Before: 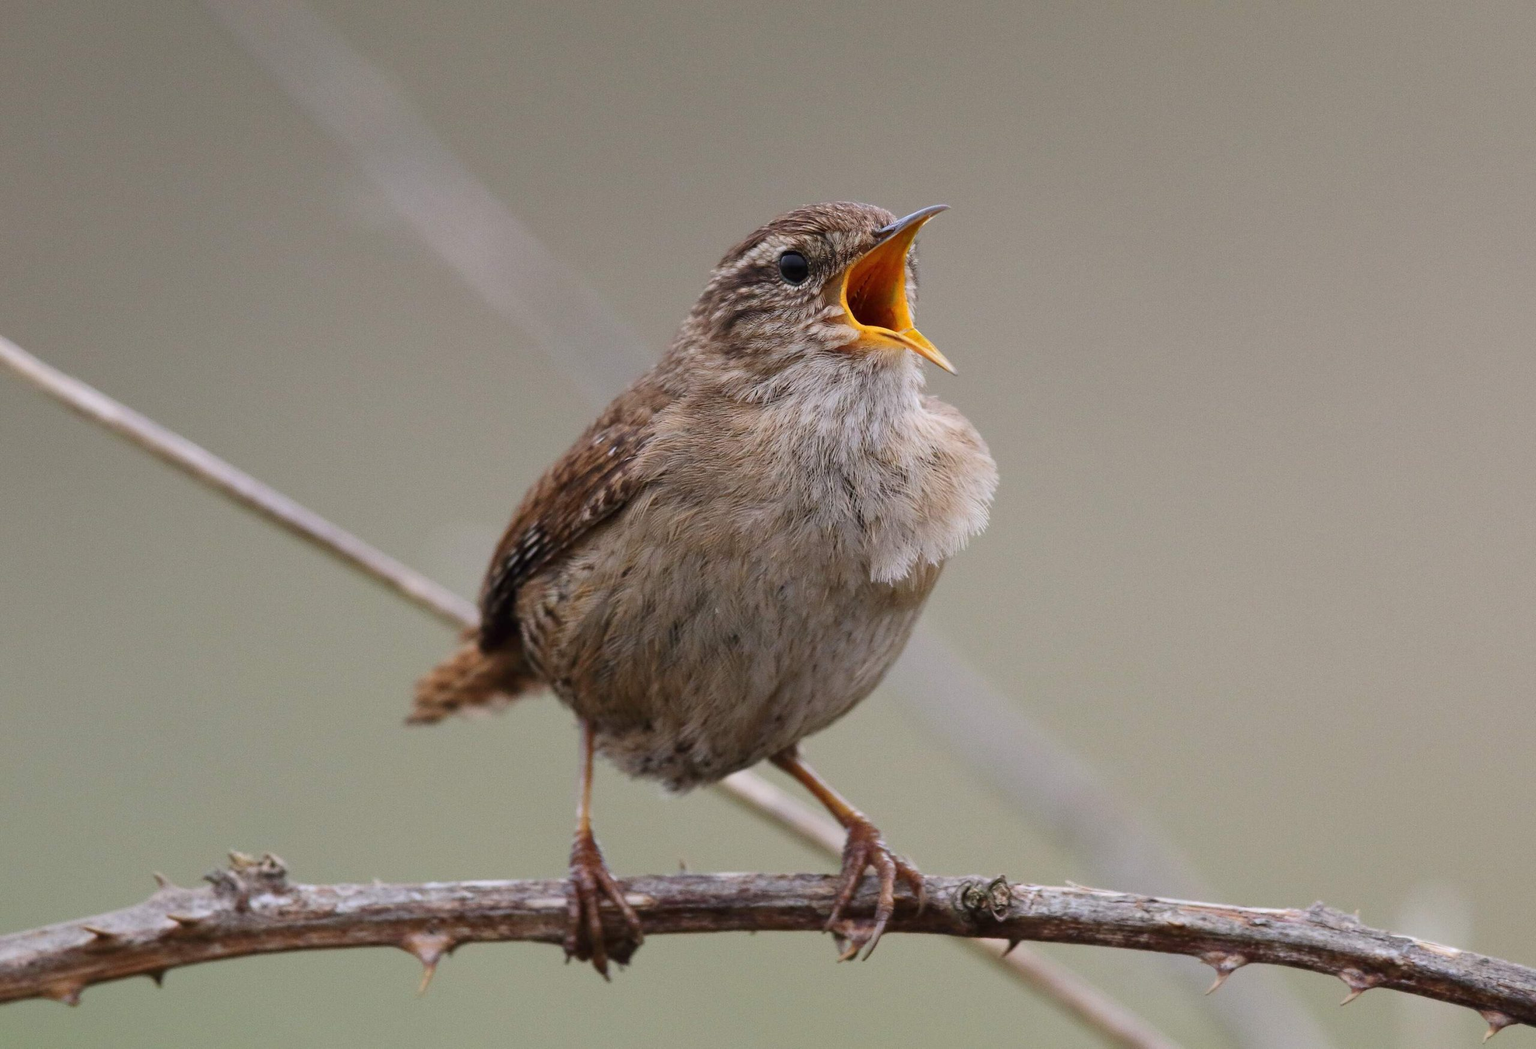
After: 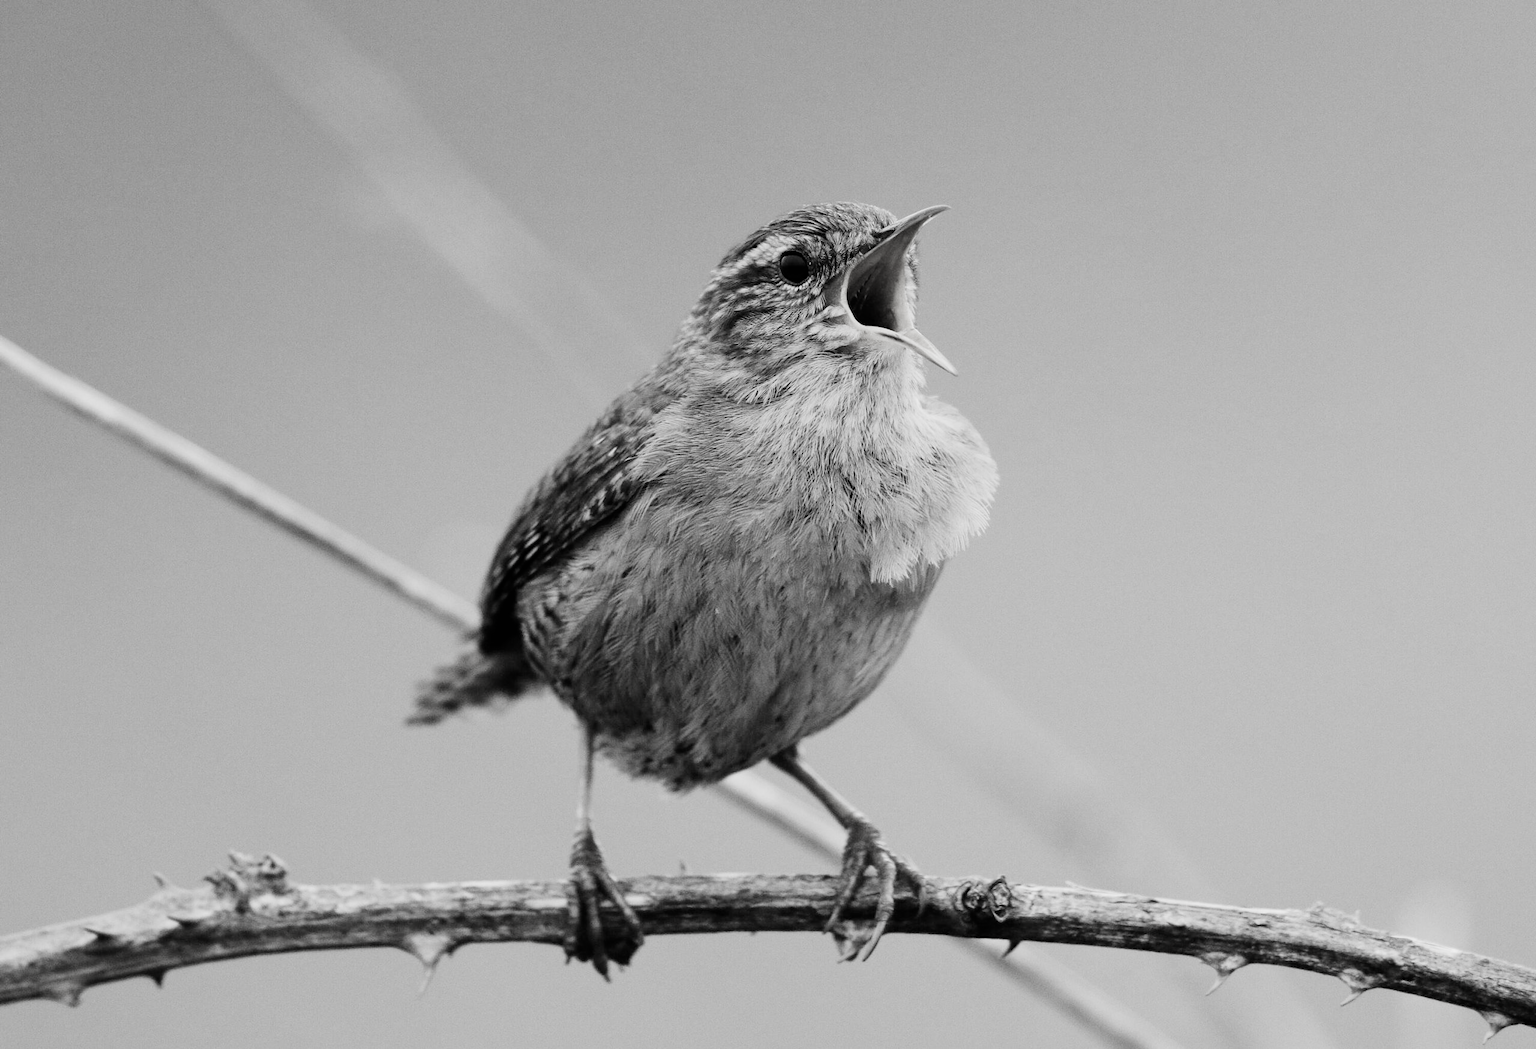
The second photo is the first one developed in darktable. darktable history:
exposure: black level correction -0.002, exposure 0.544 EV, compensate exposure bias true, compensate highlight preservation false
filmic rgb: black relative exposure -5.02 EV, white relative exposure 3.54 EV, hardness 3.18, contrast 1.404, highlights saturation mix -49.38%, preserve chrominance no, color science v5 (2021), contrast in shadows safe, contrast in highlights safe
